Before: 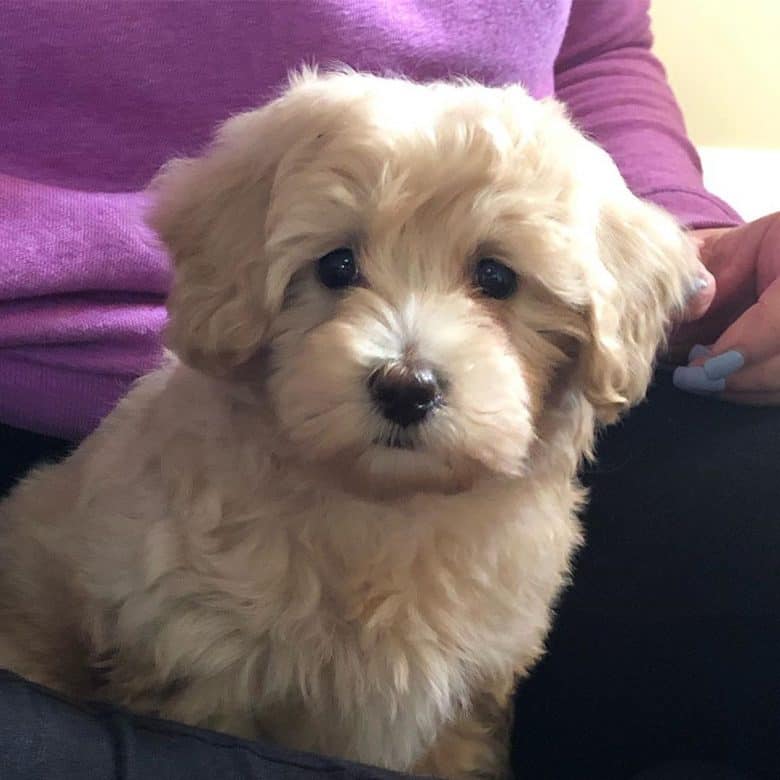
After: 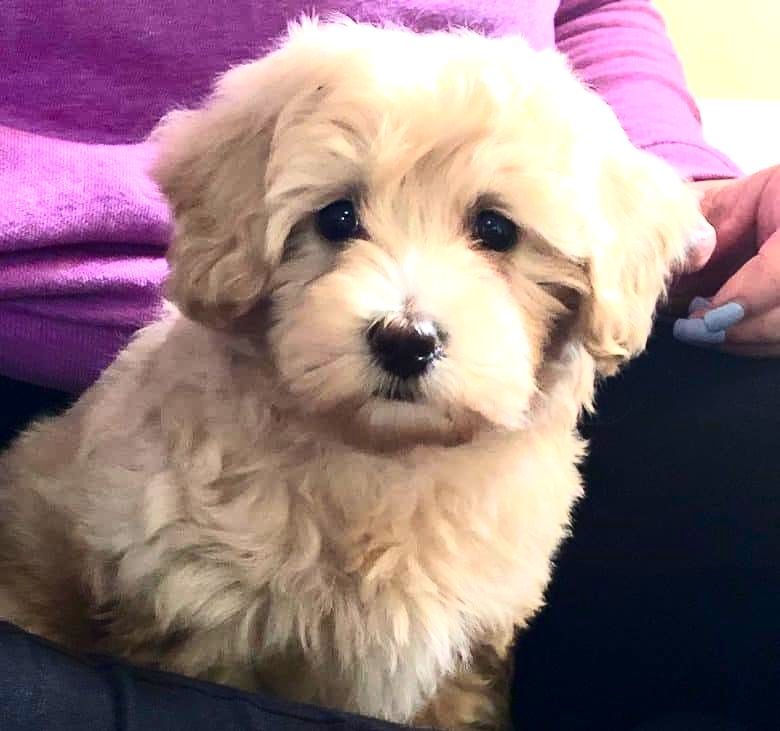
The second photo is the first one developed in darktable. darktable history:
exposure: black level correction 0.001, exposure 0.675 EV, compensate highlight preservation false
crop and rotate: top 6.25%
contrast brightness saturation: contrast 0.4, brightness 0.1, saturation 0.21
